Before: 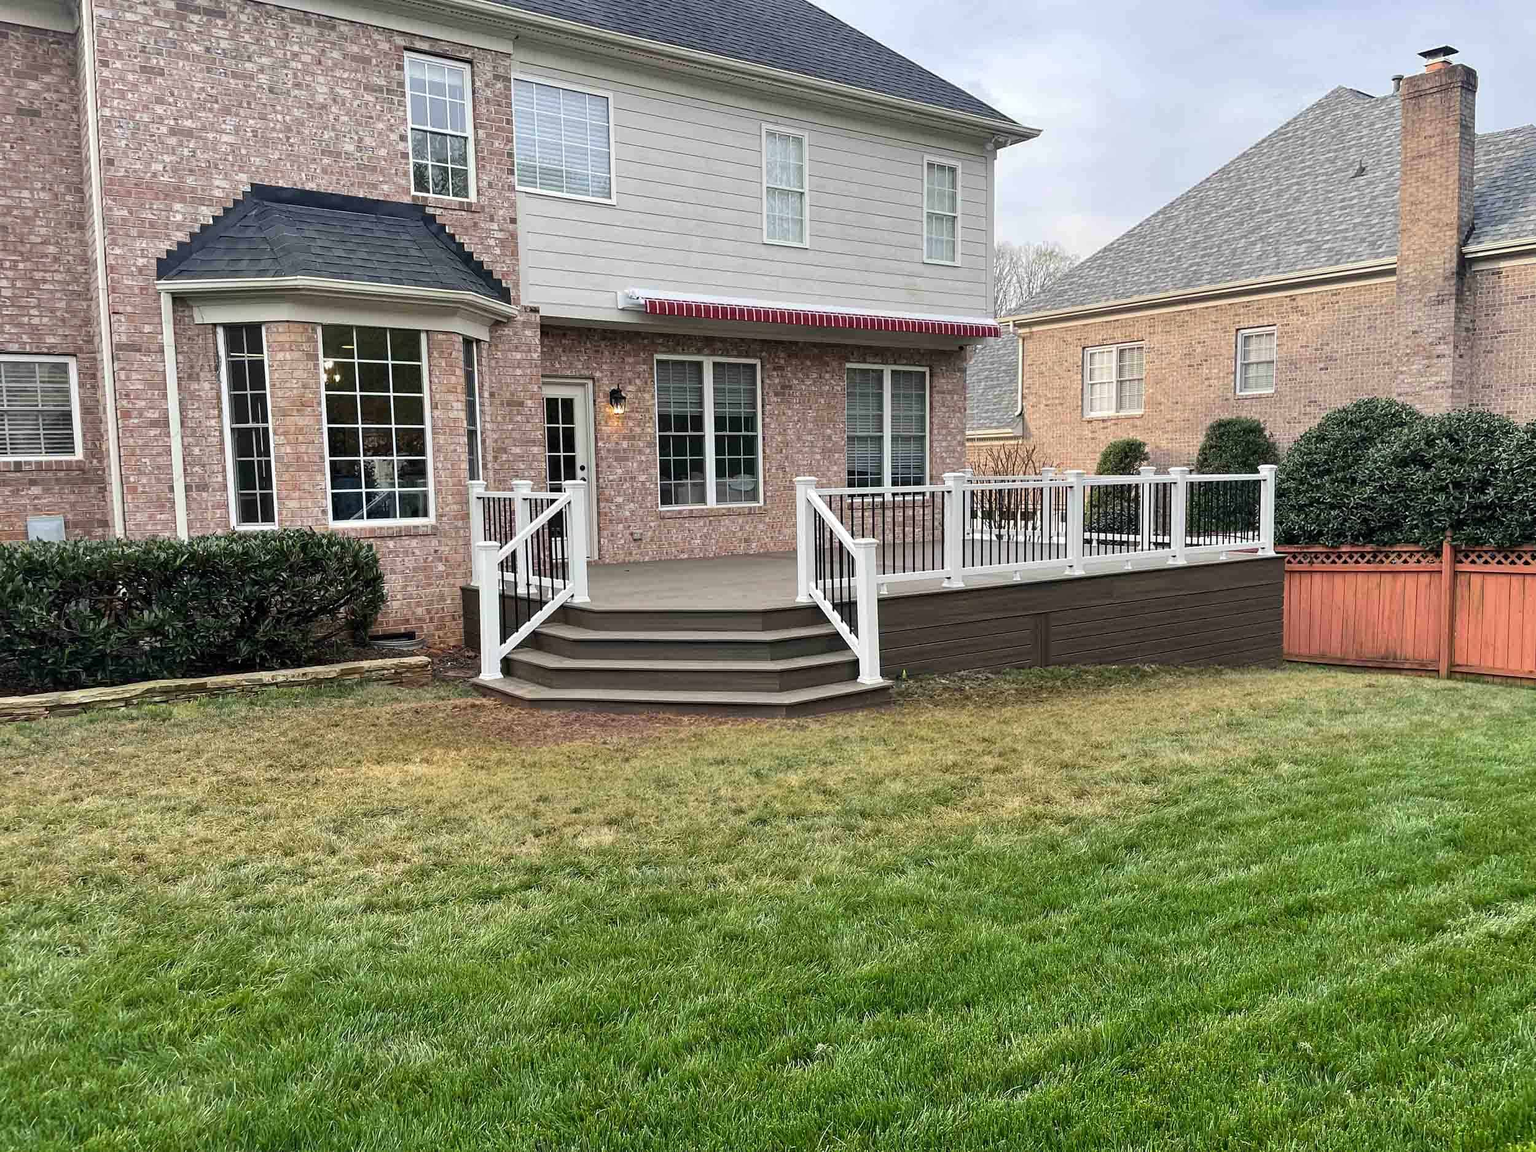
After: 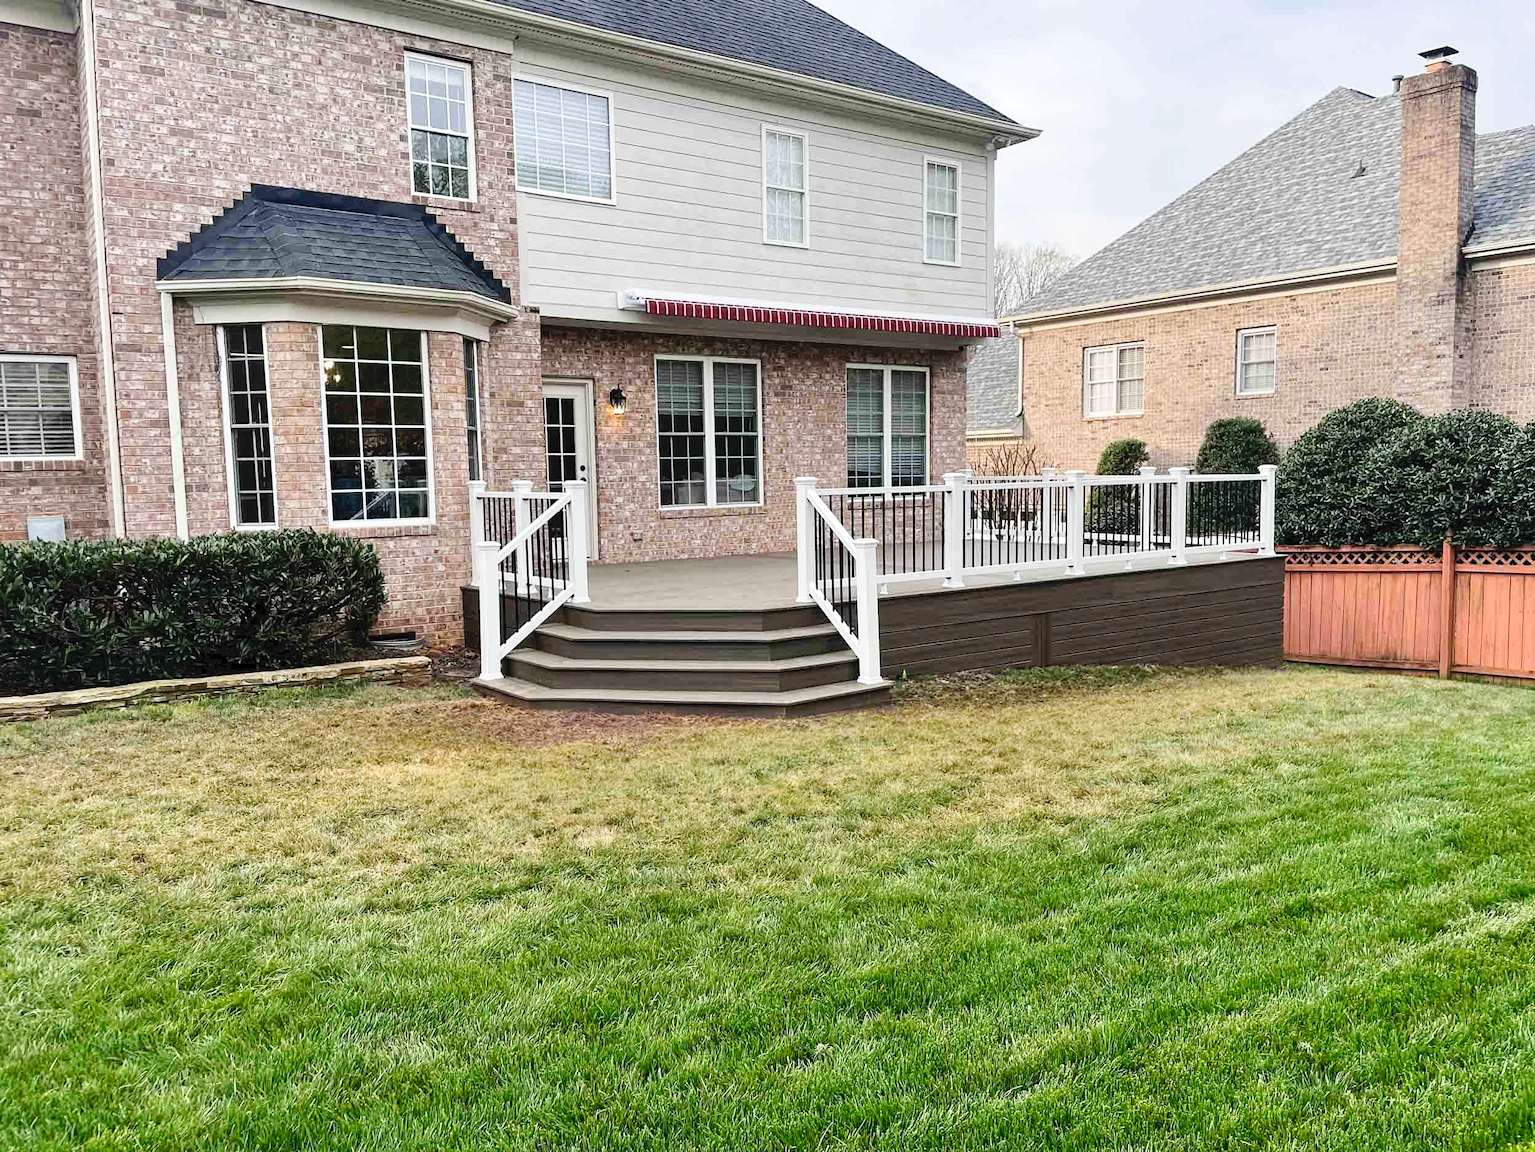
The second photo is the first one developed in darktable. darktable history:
color zones: curves: ch1 [(0.077, 0.436) (0.25, 0.5) (0.75, 0.5)]
tone curve: curves: ch0 [(0, 0) (0.003, 0.047) (0.011, 0.051) (0.025, 0.051) (0.044, 0.057) (0.069, 0.068) (0.1, 0.076) (0.136, 0.108) (0.177, 0.166) (0.224, 0.229) (0.277, 0.299) (0.335, 0.364) (0.399, 0.46) (0.468, 0.553) (0.543, 0.639) (0.623, 0.724) (0.709, 0.808) (0.801, 0.886) (0.898, 0.954) (1, 1)], preserve colors none
exposure: black level correction 0.001, compensate highlight preservation false
